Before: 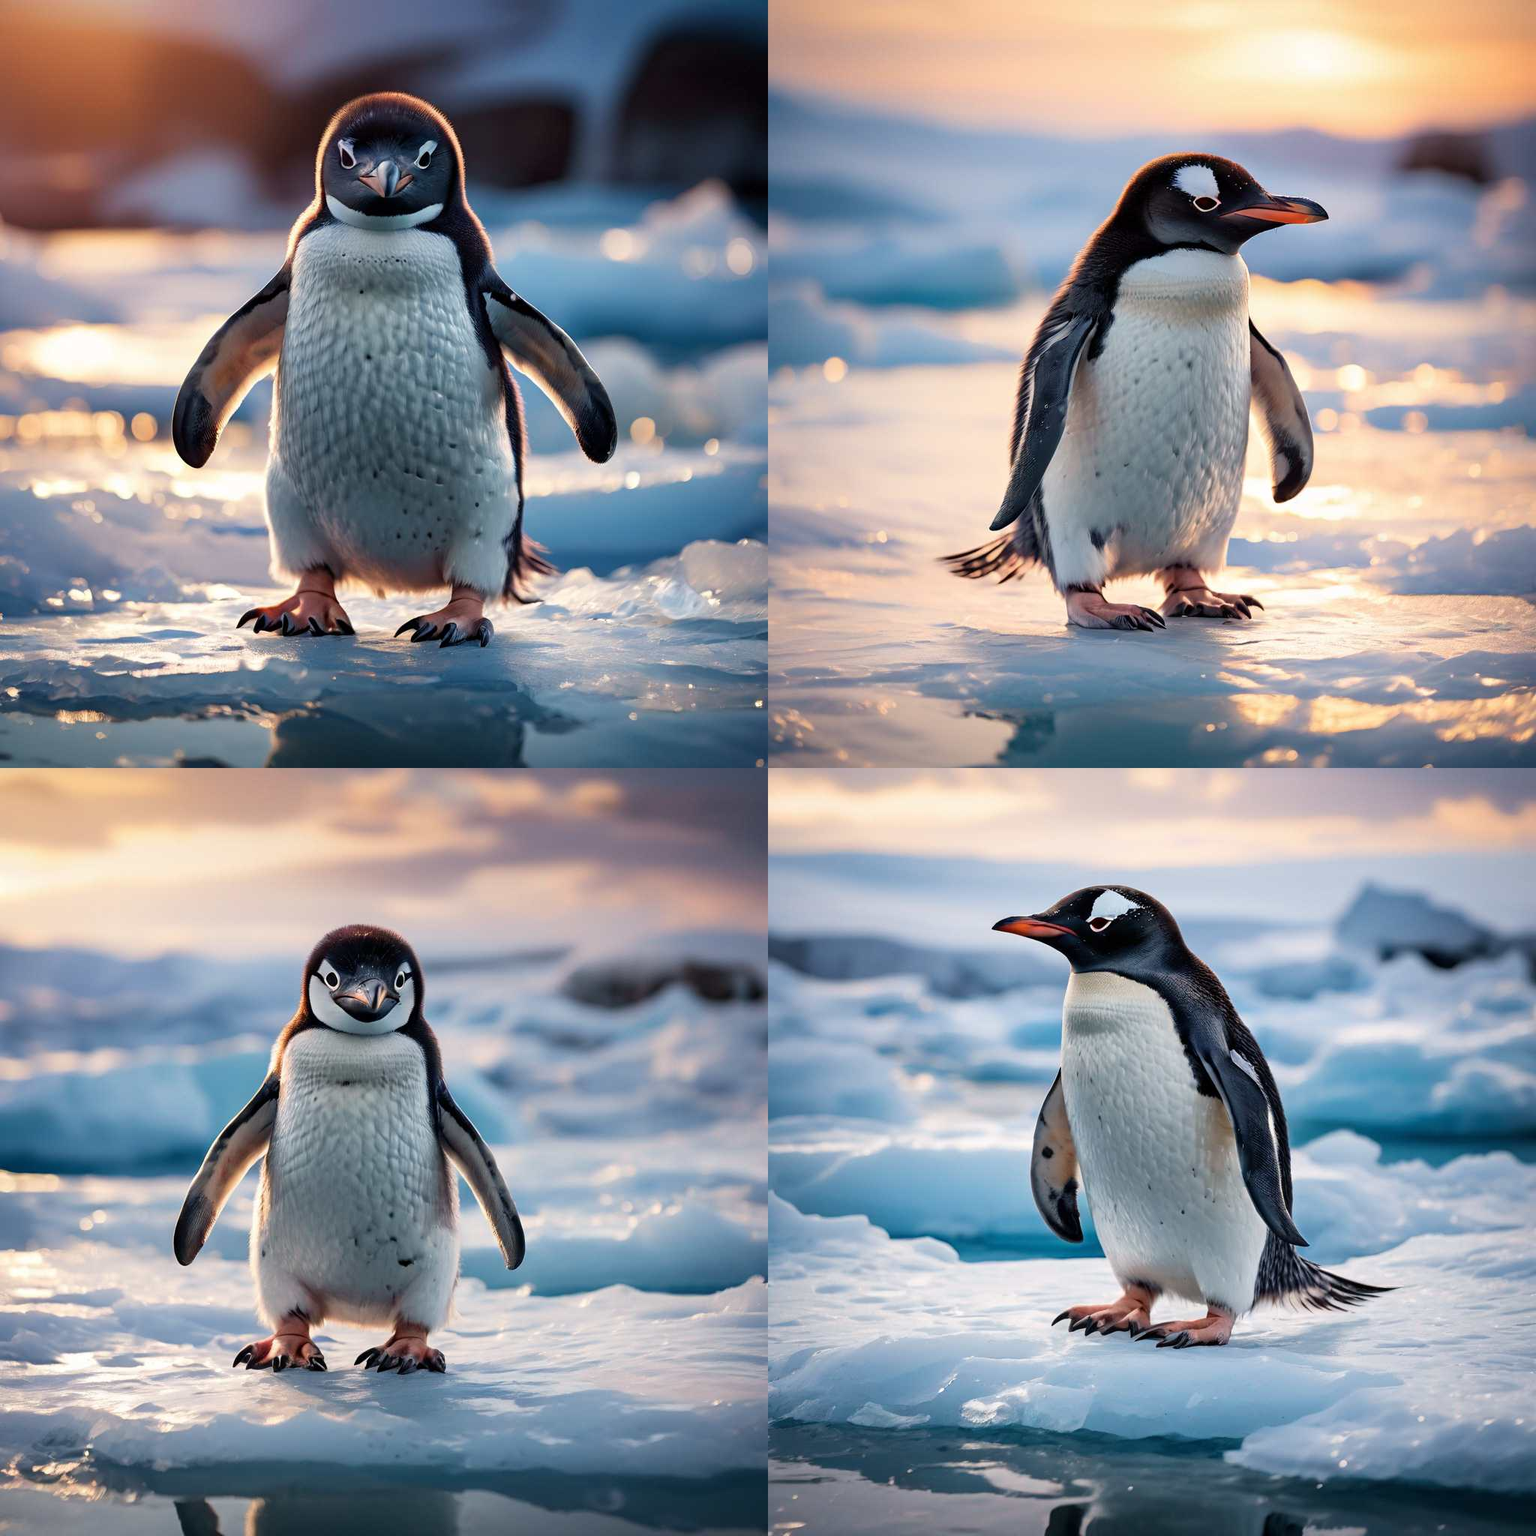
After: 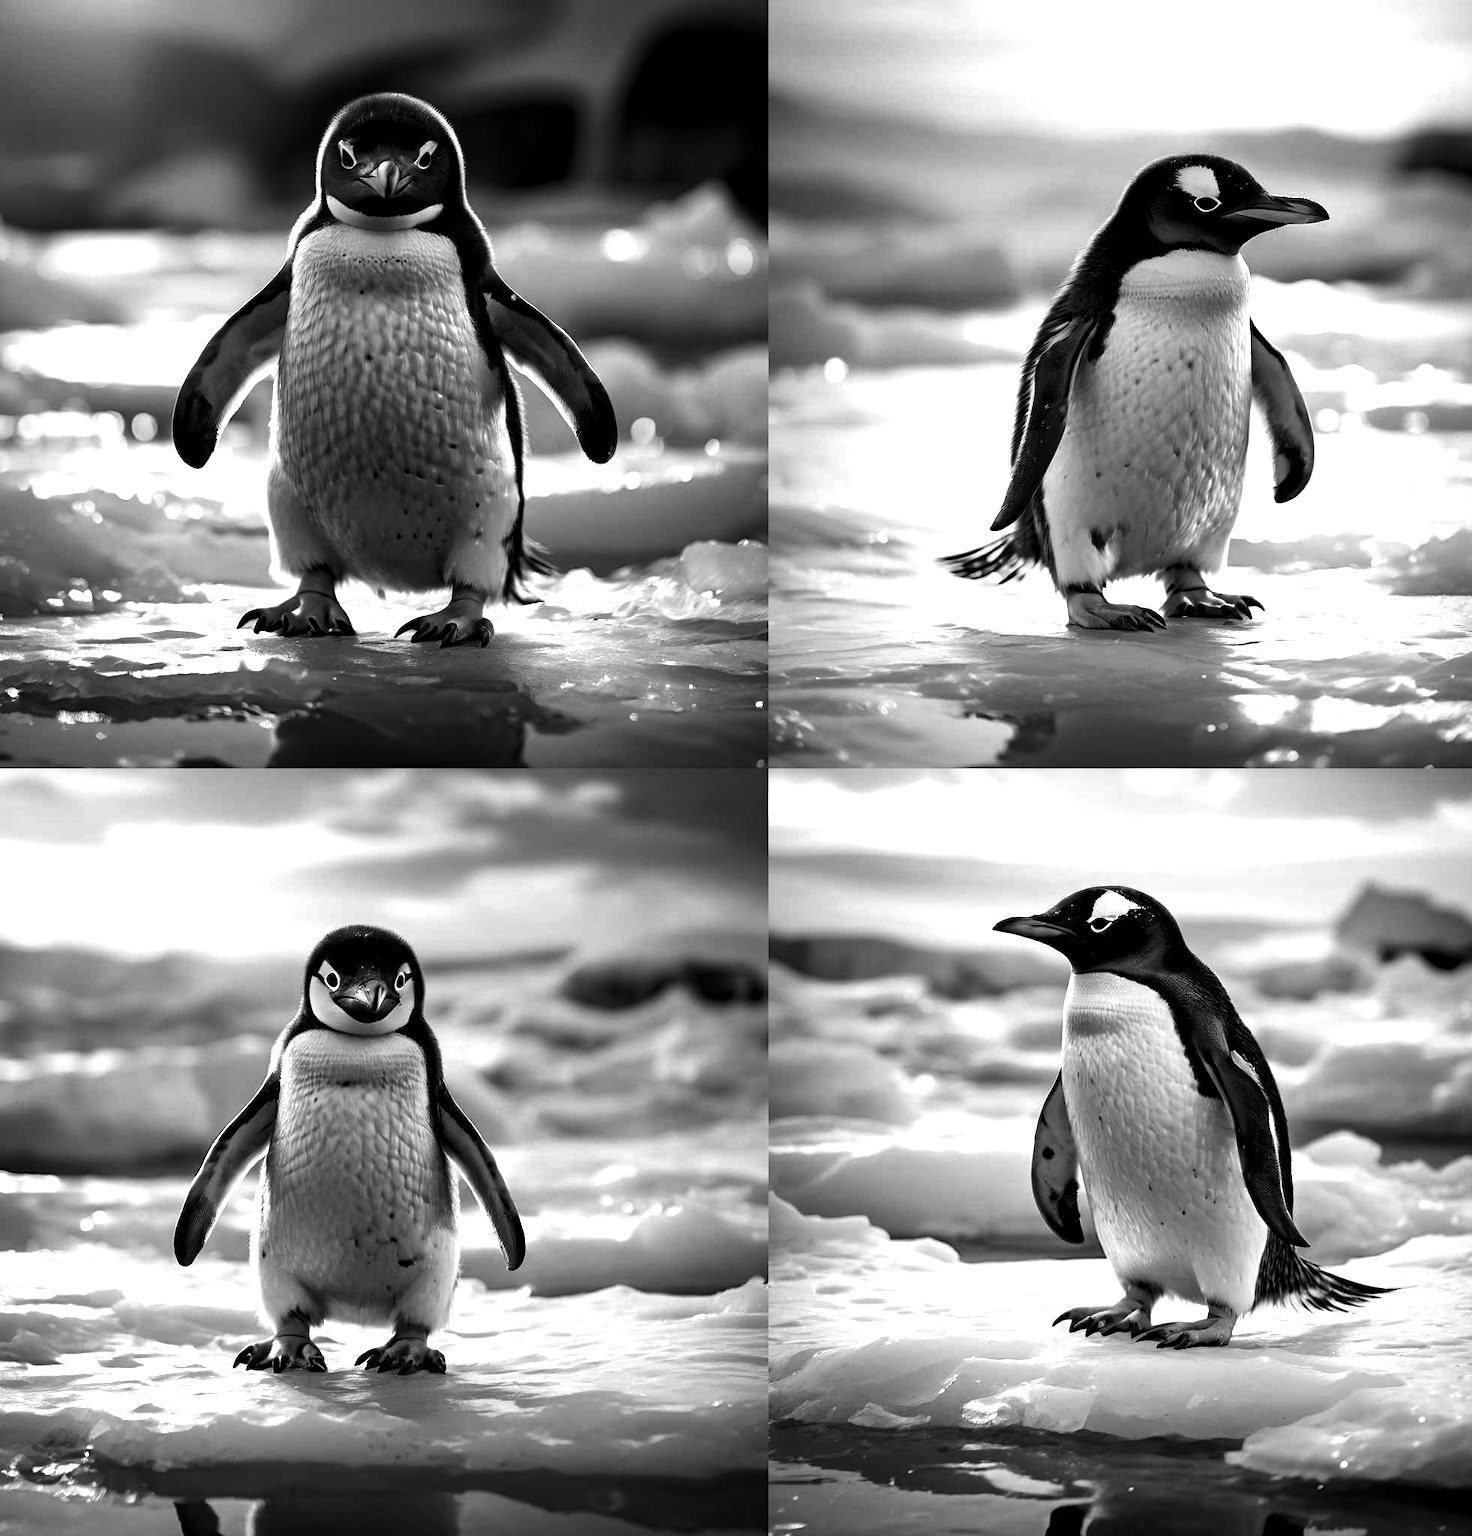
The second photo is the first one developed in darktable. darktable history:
white balance: red 0.974, blue 1.044
rgb levels: mode RGB, independent channels, levels [[0, 0.5, 1], [0, 0.521, 1], [0, 0.536, 1]]
monochrome: a -71.75, b 75.82
crop: right 4.126%, bottom 0.031%
levels: levels [0.044, 0.475, 0.791]
